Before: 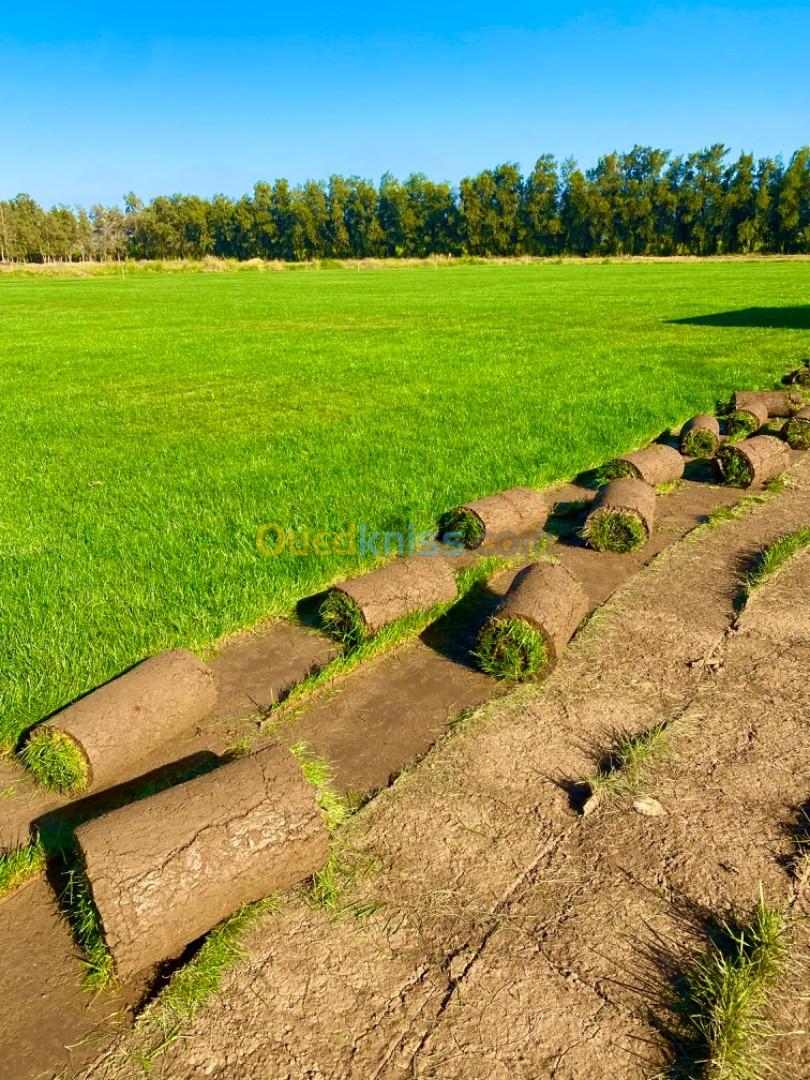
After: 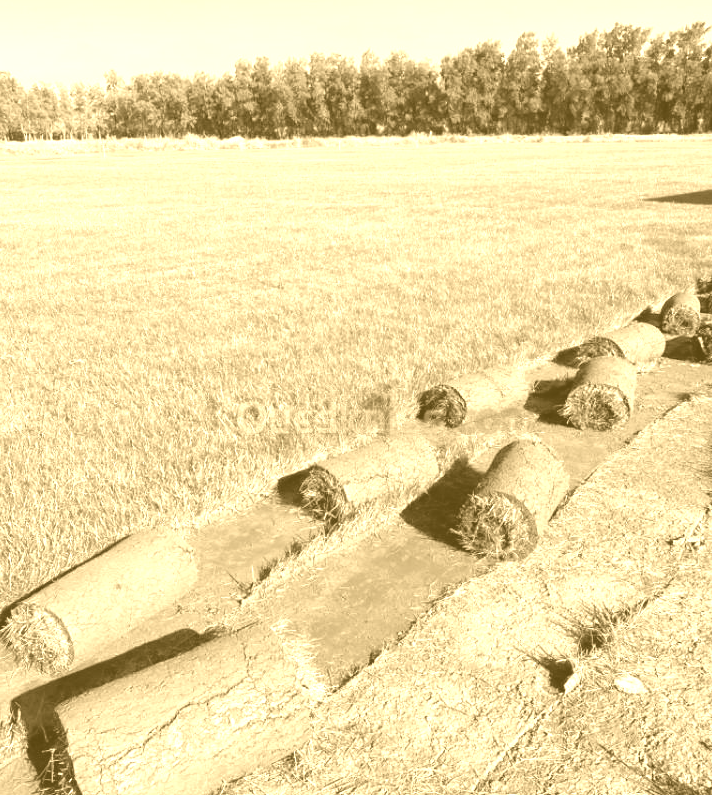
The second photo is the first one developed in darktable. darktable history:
crop and rotate: left 2.425%, top 11.305%, right 9.6%, bottom 15.08%
colorize: hue 36°, source mix 100%
